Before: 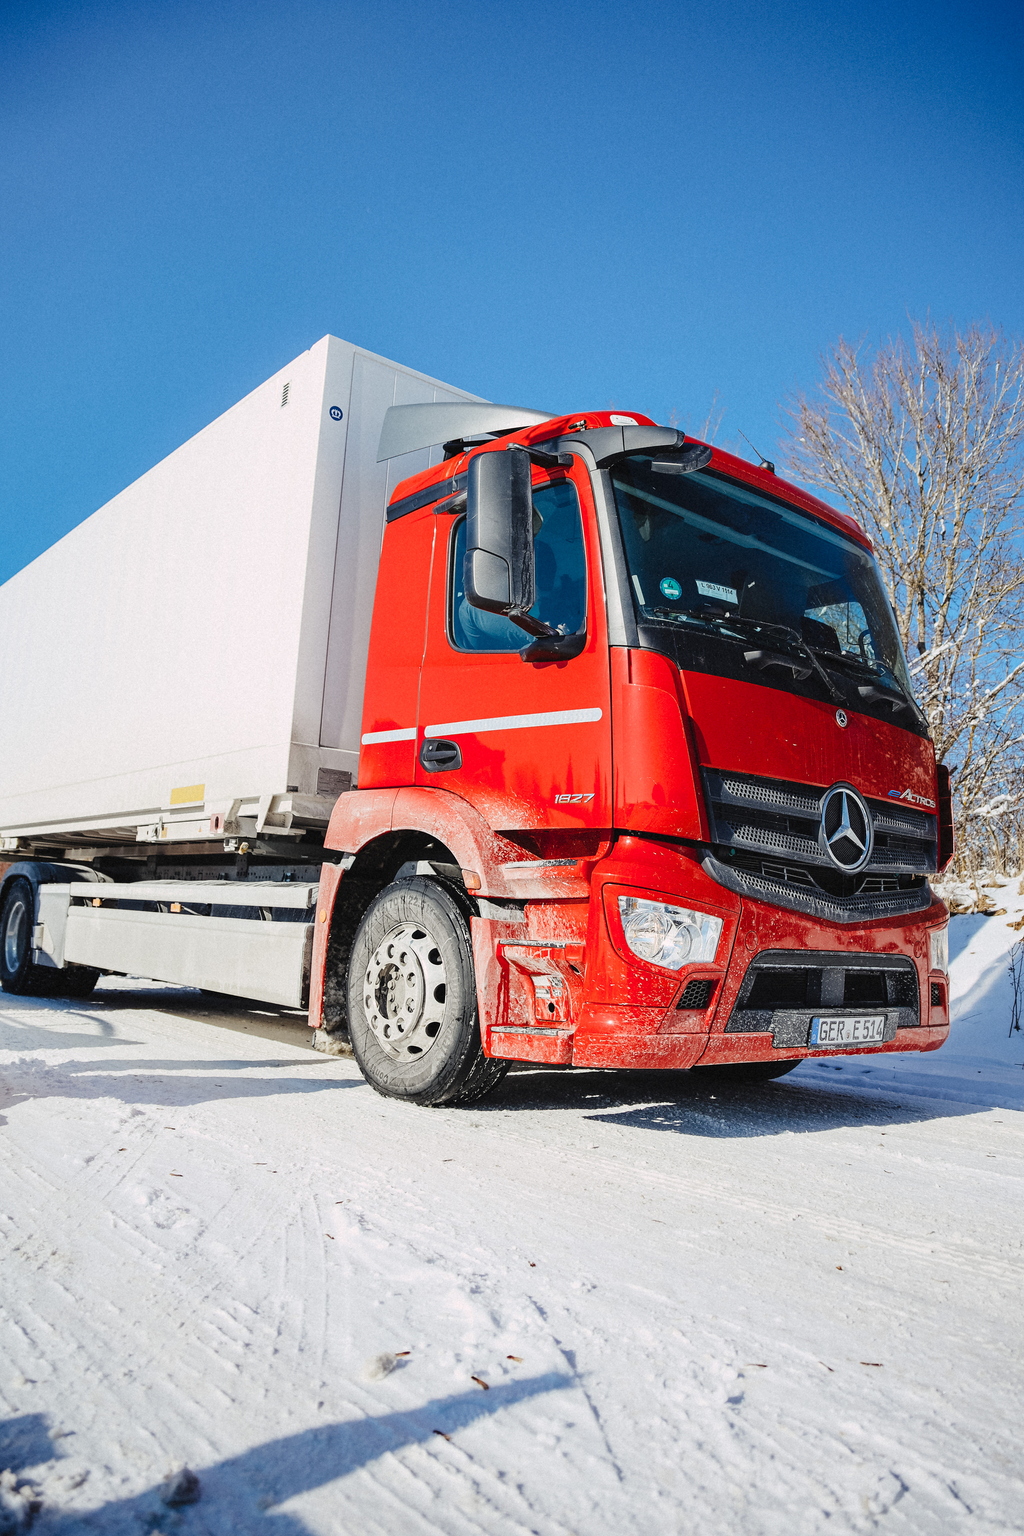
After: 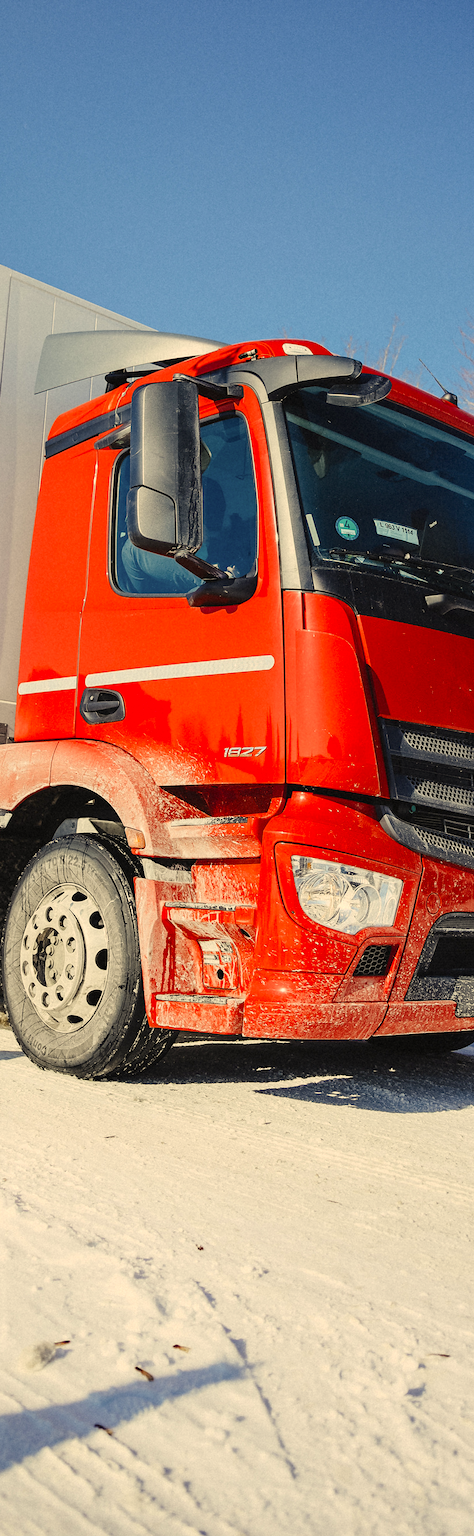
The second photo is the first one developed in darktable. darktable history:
color correction: highlights a* 2.48, highlights b* 22.62
crop: left 33.647%, top 6.015%, right 22.71%
